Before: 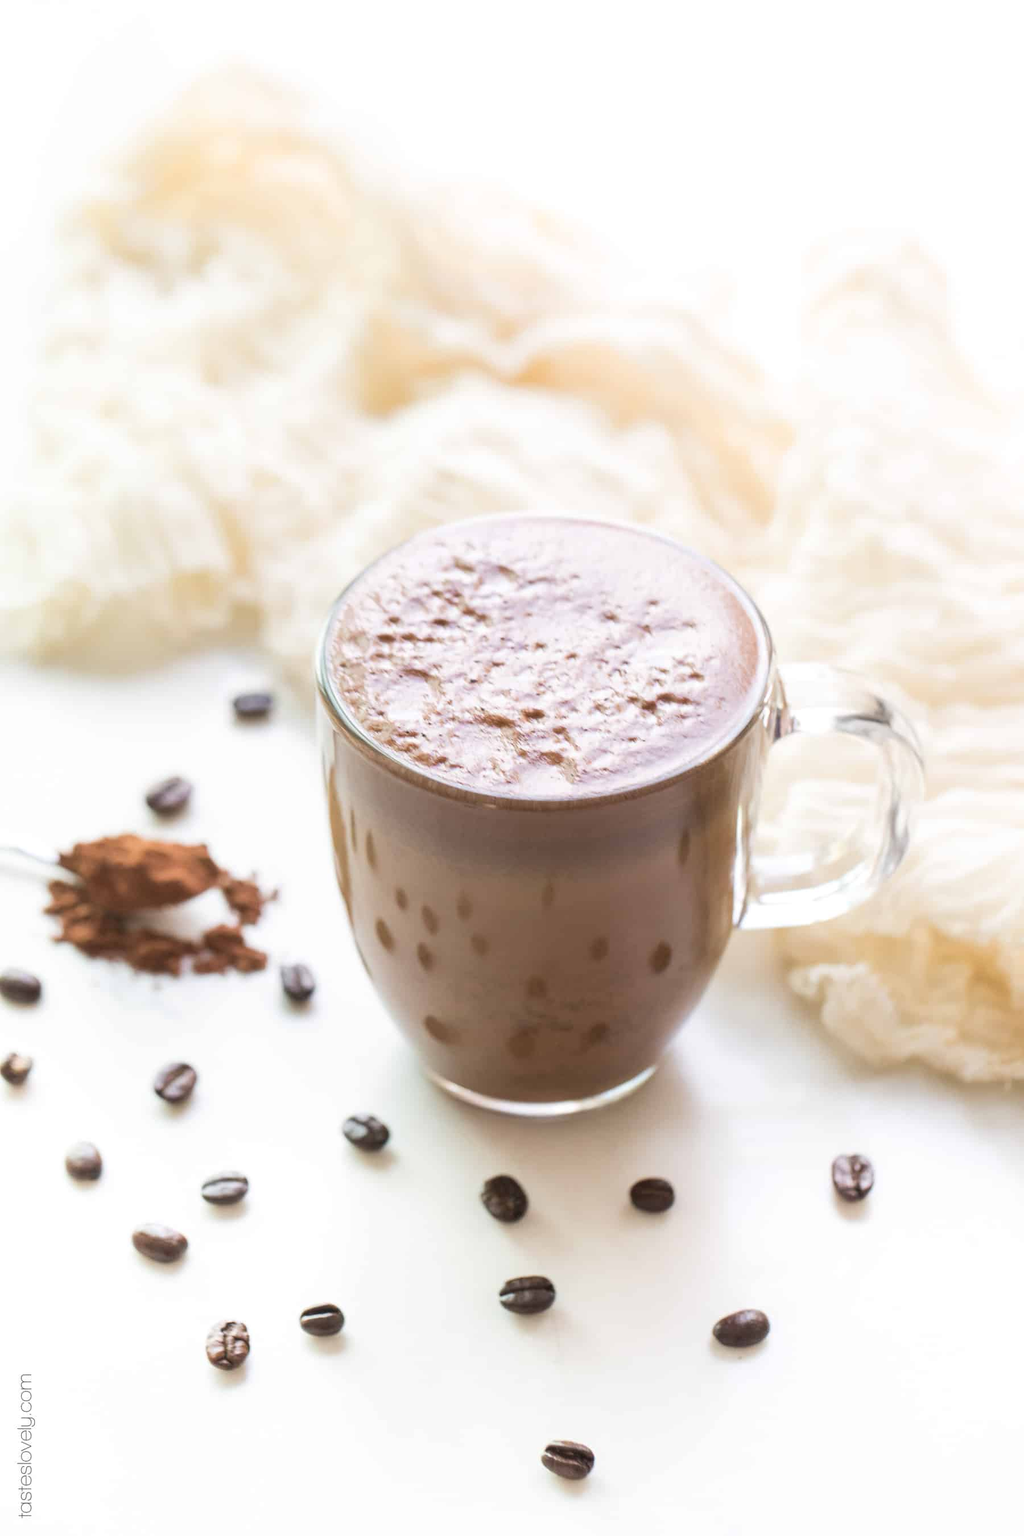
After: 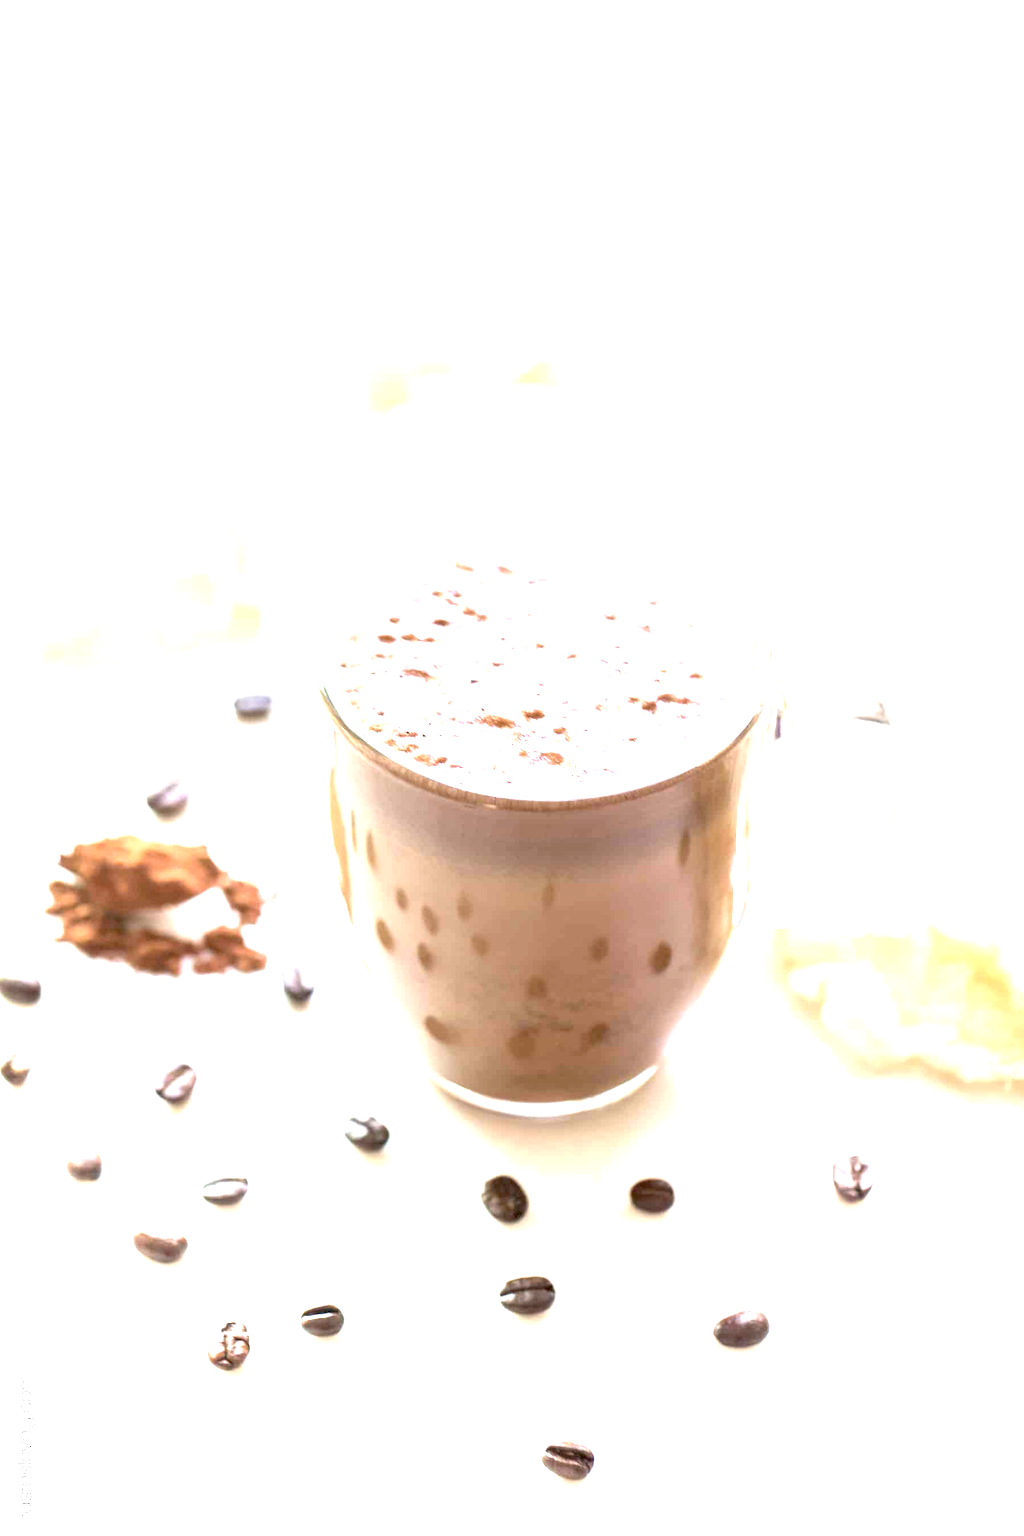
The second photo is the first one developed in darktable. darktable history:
exposure: black level correction 0.009, exposure 1.42 EV, compensate highlight preservation false
